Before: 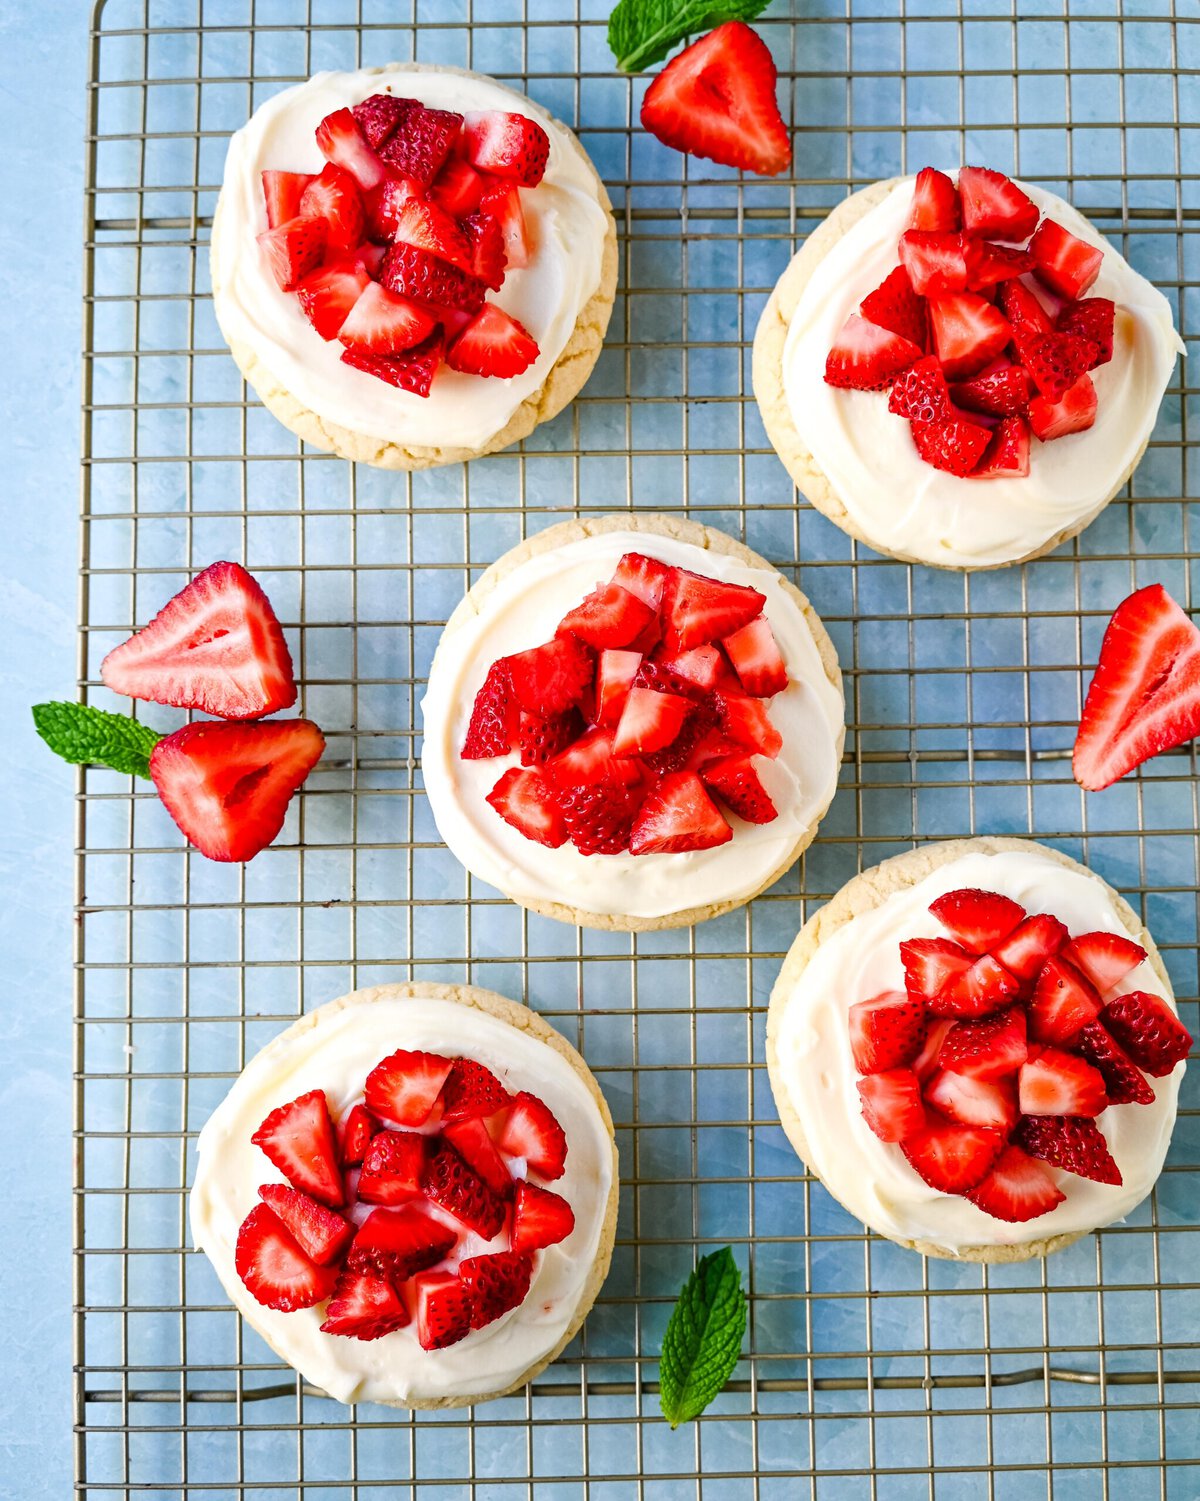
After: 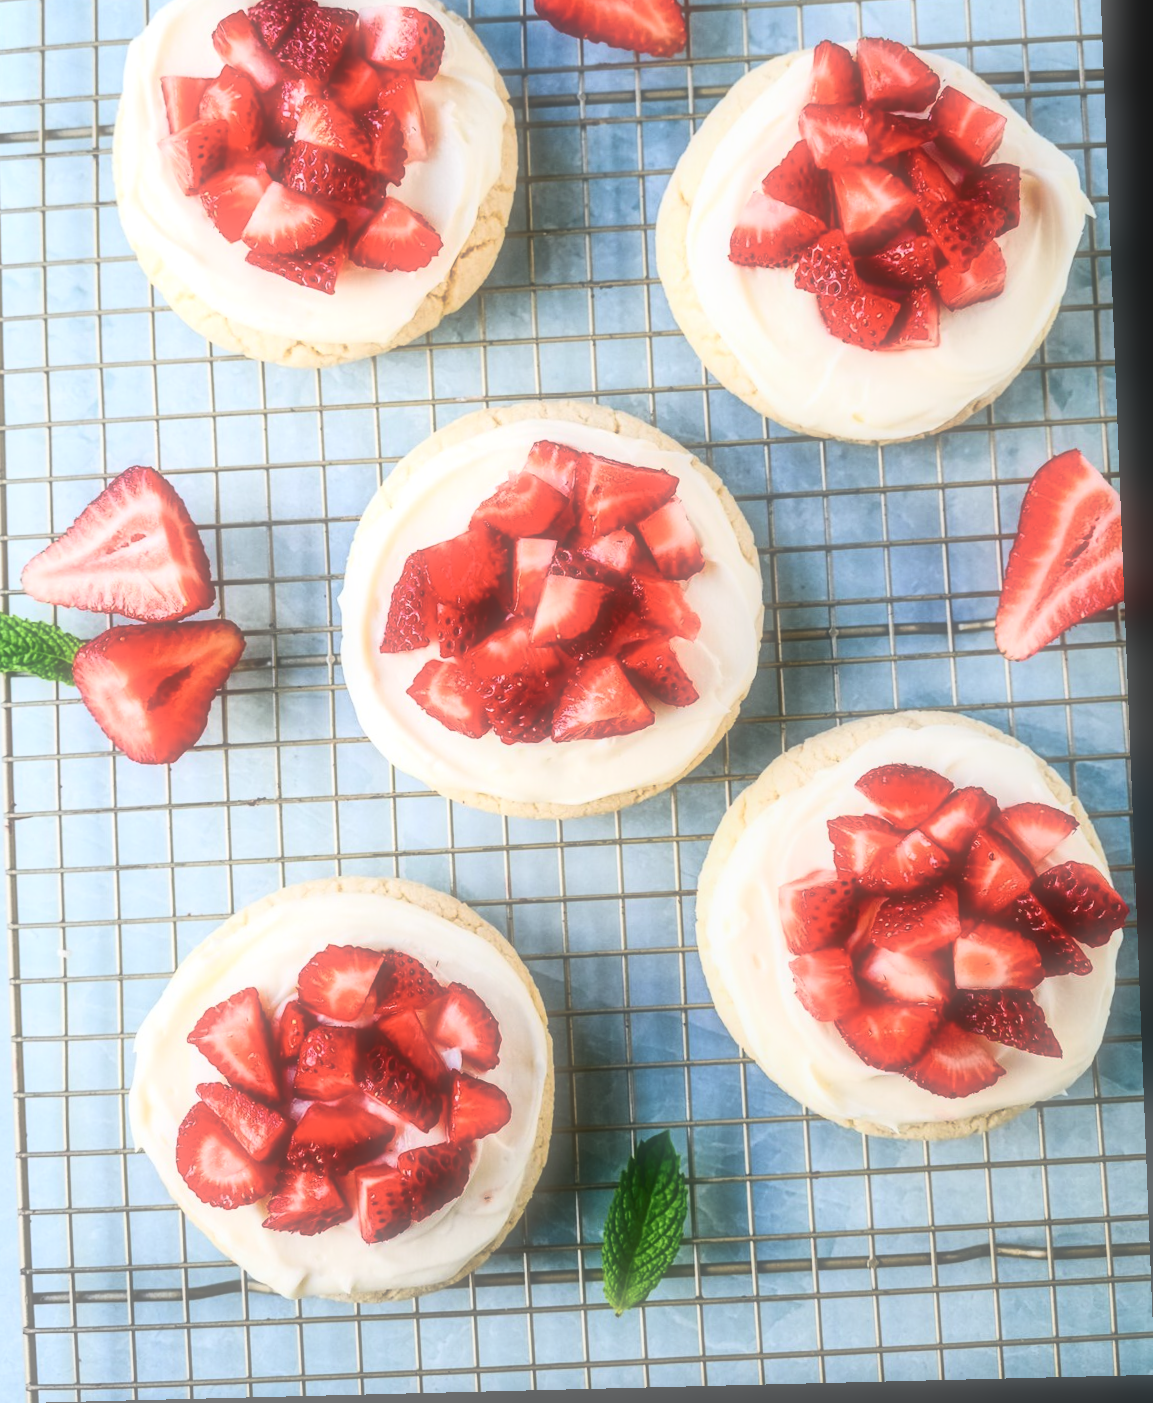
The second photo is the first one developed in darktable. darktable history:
local contrast: detail 110%
rotate and perspective: rotation -2.22°, lens shift (horizontal) -0.022, automatic cropping off
crop and rotate: left 8.262%, top 9.226%
soften: size 60.24%, saturation 65.46%, brightness 0.506 EV, mix 25.7%
color zones: curves: ch1 [(0, 0.469) (0.01, 0.469) (0.12, 0.446) (0.248, 0.469) (0.5, 0.5) (0.748, 0.5) (0.99, 0.469) (1, 0.469)]
contrast brightness saturation: contrast 0.28
exposure: black level correction 0.002, exposure 0.15 EV, compensate highlight preservation false
